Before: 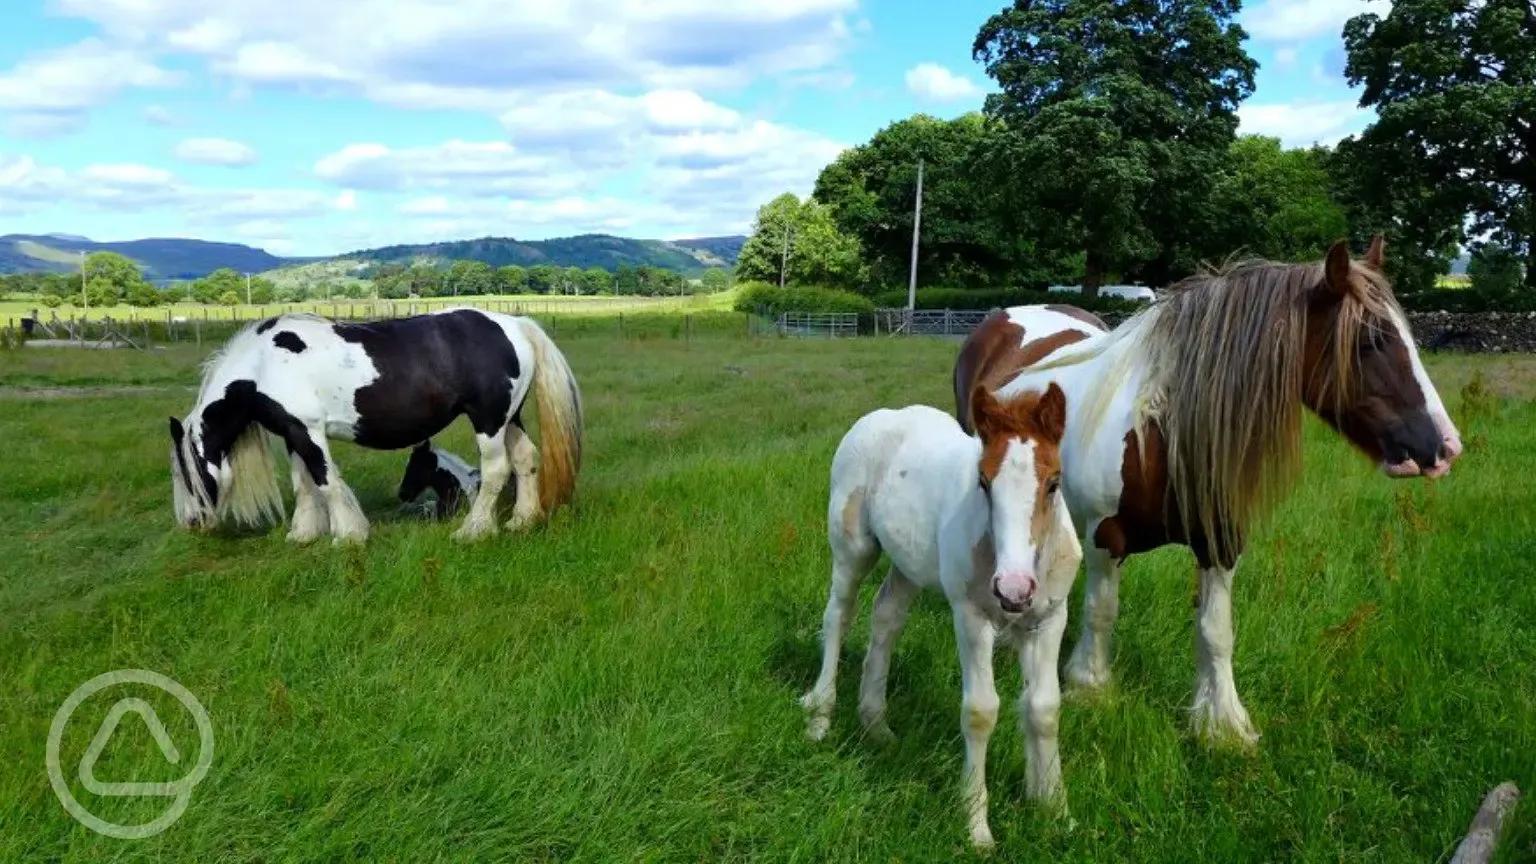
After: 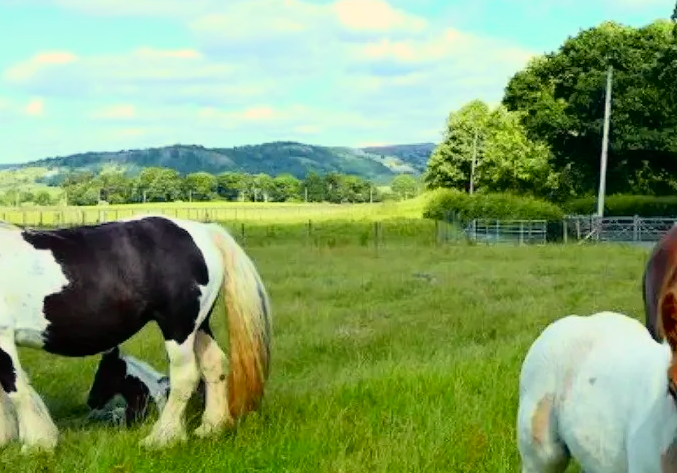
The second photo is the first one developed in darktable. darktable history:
white balance: red 1.029, blue 0.92
tone curve: curves: ch0 [(0, 0.005) (0.103, 0.097) (0.18, 0.22) (0.4, 0.485) (0.5, 0.612) (0.668, 0.787) (0.823, 0.894) (1, 0.971)]; ch1 [(0, 0) (0.172, 0.123) (0.324, 0.253) (0.396, 0.388) (0.478, 0.461) (0.499, 0.498) (0.522, 0.528) (0.609, 0.686) (0.704, 0.818) (1, 1)]; ch2 [(0, 0) (0.411, 0.424) (0.496, 0.501) (0.515, 0.514) (0.555, 0.585) (0.641, 0.69) (1, 1)], color space Lab, independent channels, preserve colors none
crop: left 20.248%, top 10.86%, right 35.675%, bottom 34.321%
